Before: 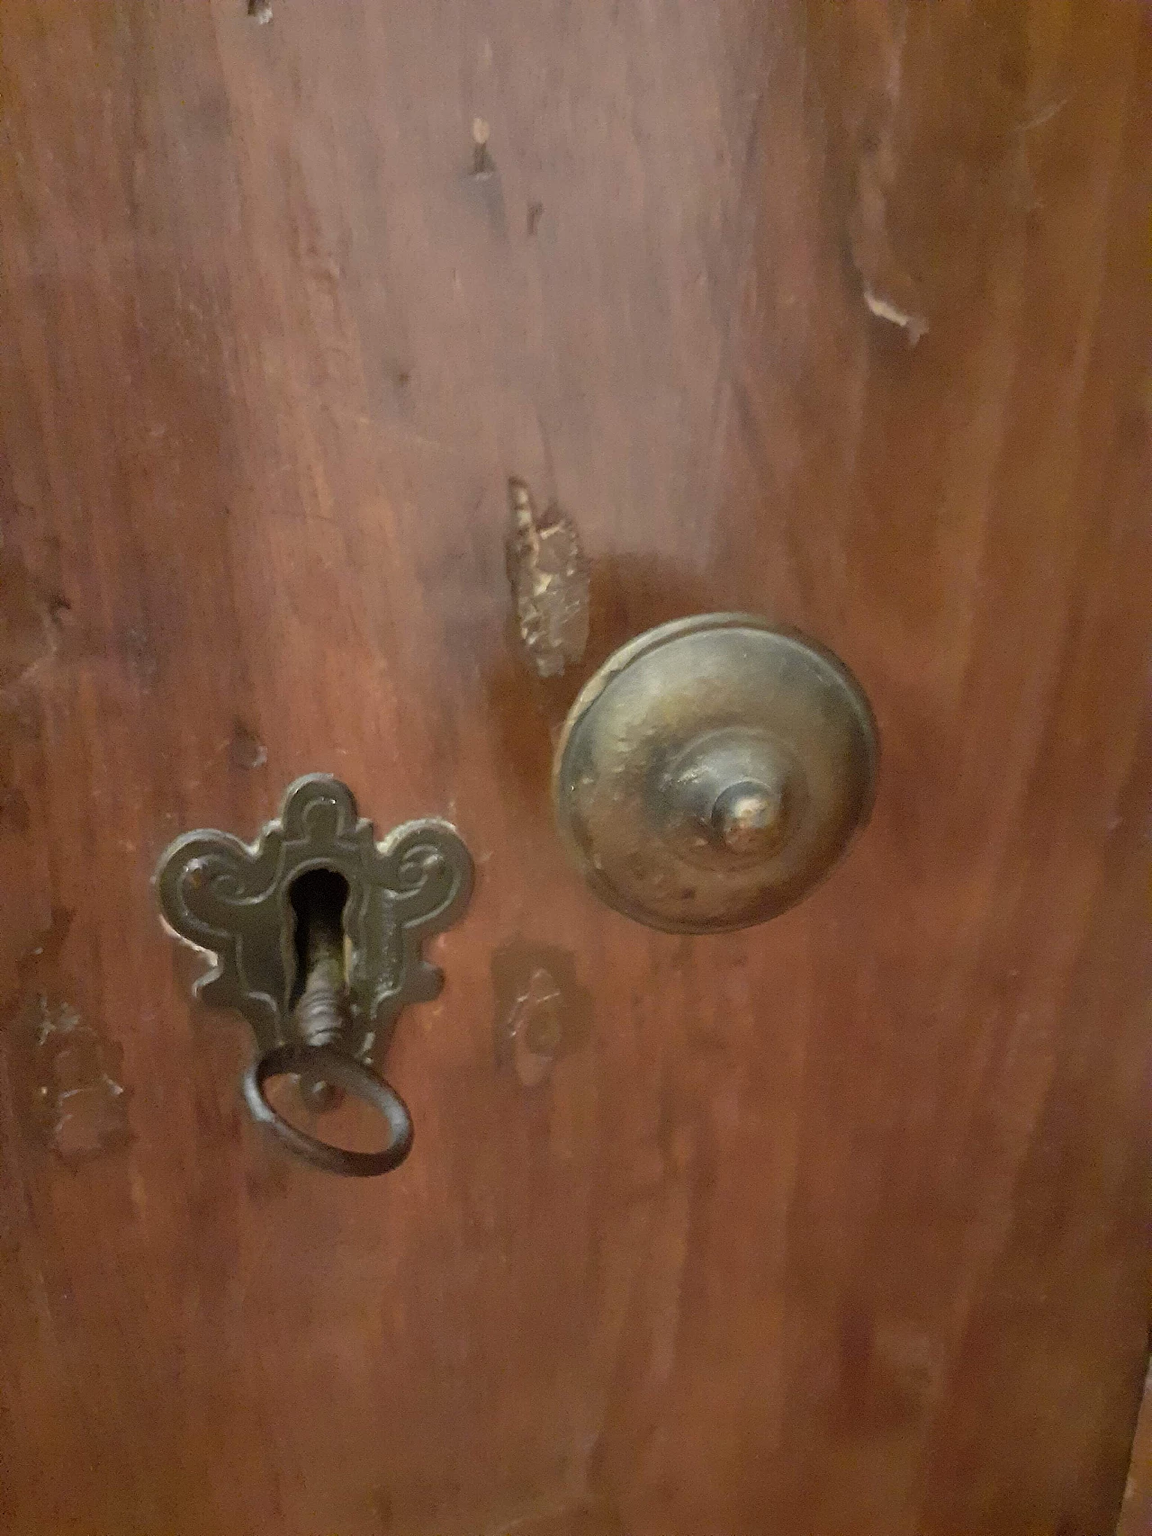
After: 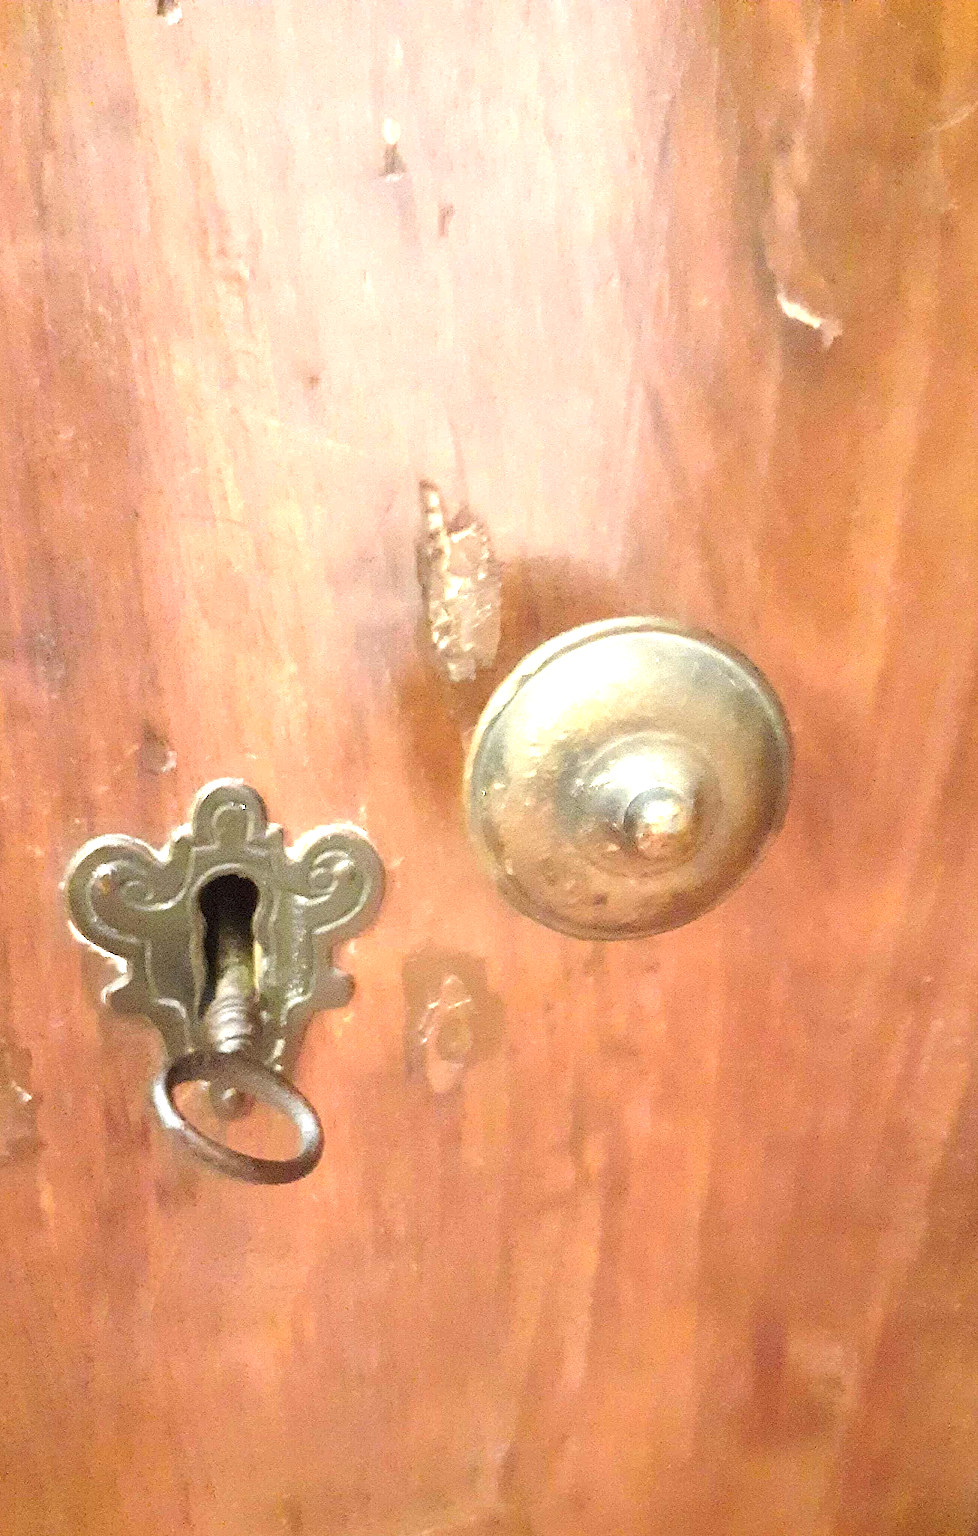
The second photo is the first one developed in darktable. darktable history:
exposure: black level correction 0, exposure 2.088 EV, compensate exposure bias true, compensate highlight preservation false
crop: left 8.026%, right 7.374%
